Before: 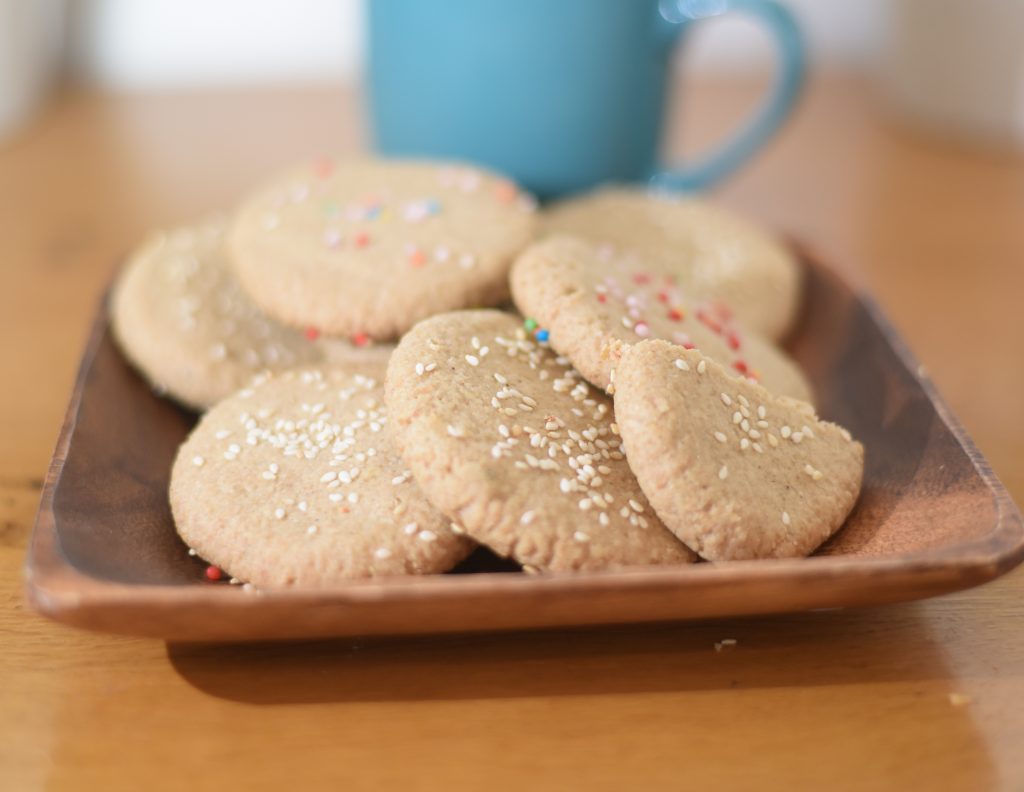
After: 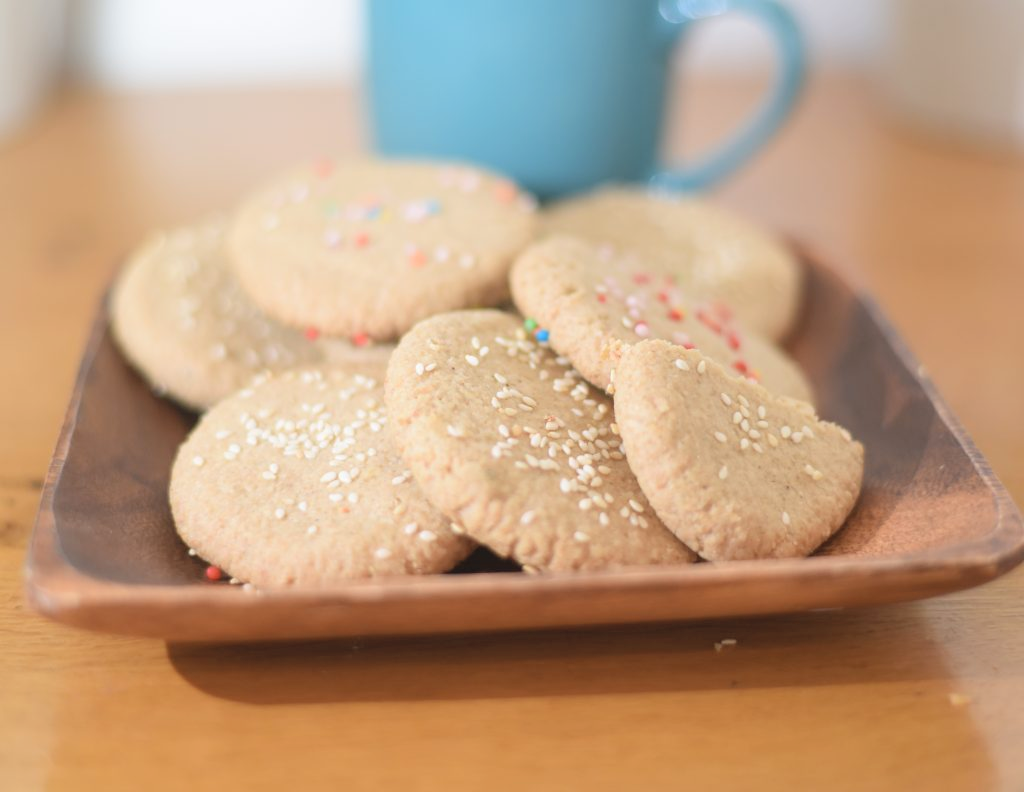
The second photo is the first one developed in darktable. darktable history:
contrast brightness saturation: brightness 0.13
white balance: red 1, blue 1
